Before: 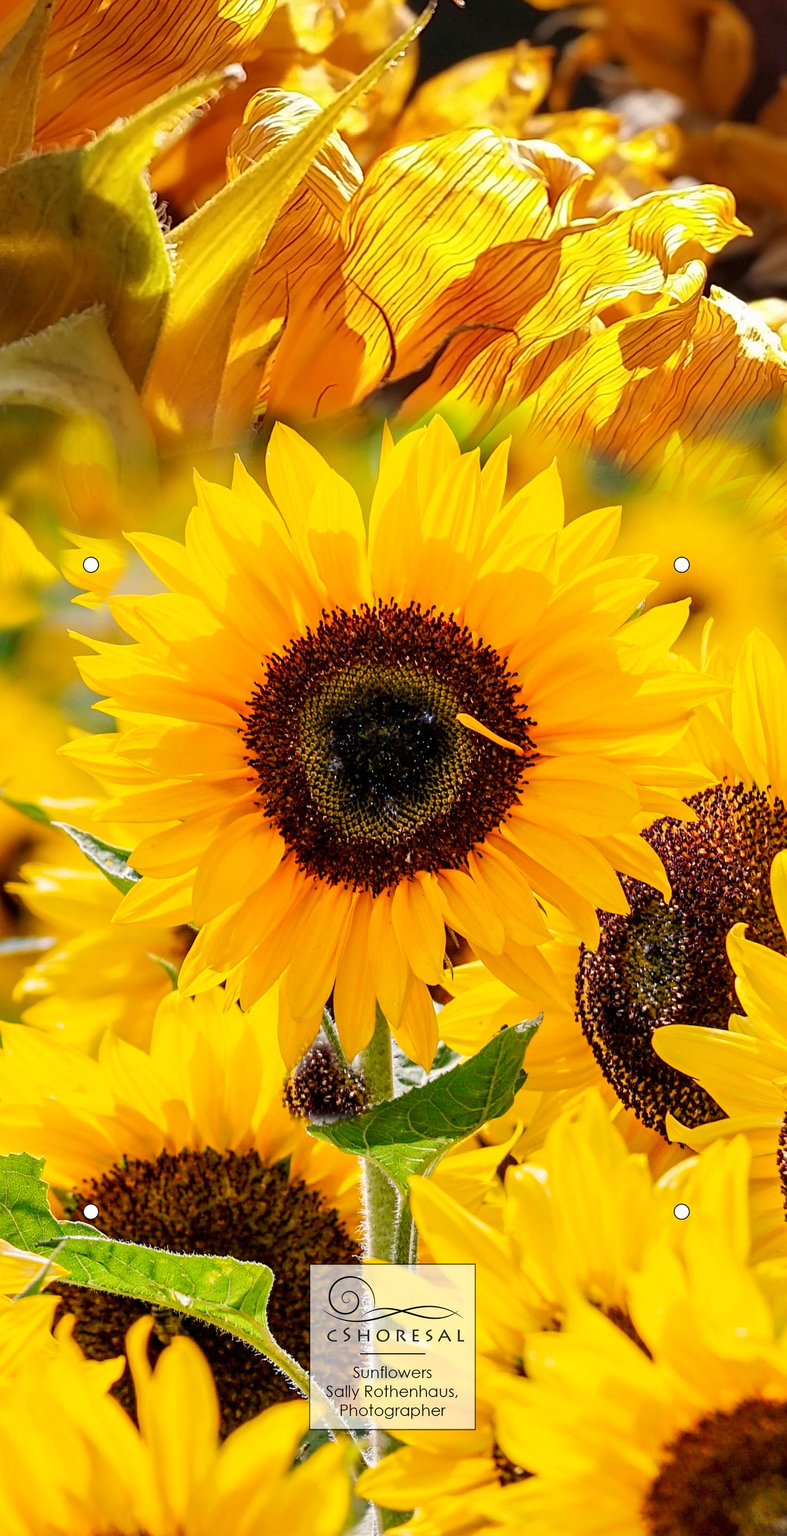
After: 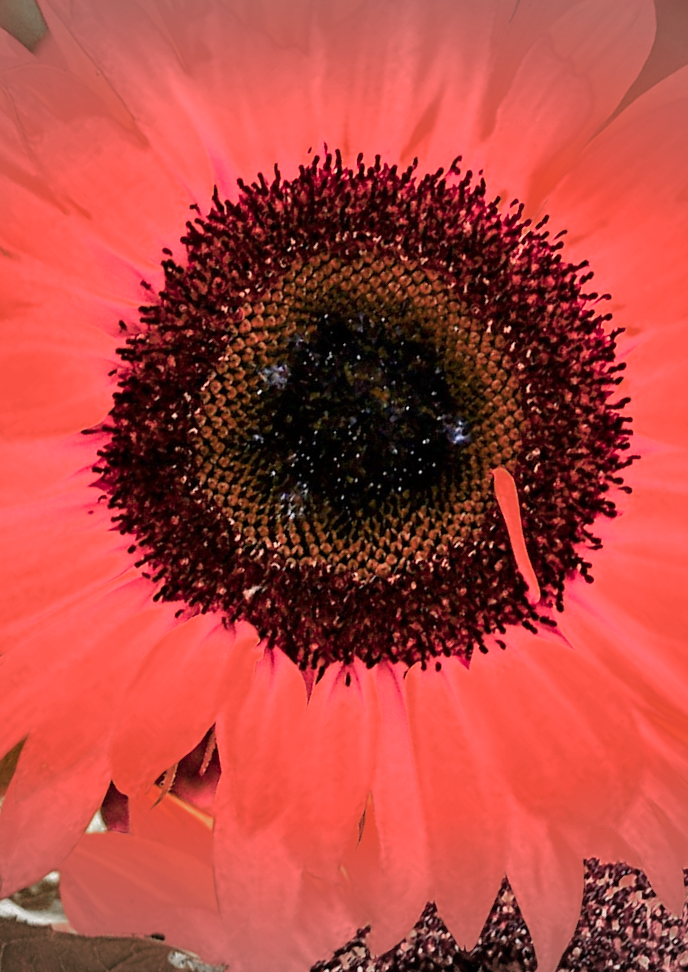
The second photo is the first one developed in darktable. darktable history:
vignetting: fall-off start 100.44%, brightness -0.167, width/height ratio 1.309, unbound false
crop and rotate: angle -44.59°, top 16.409%, right 0.818%, bottom 11.758%
color zones: curves: ch0 [(0.006, 0.385) (0.143, 0.563) (0.243, 0.321) (0.352, 0.464) (0.516, 0.456) (0.625, 0.5) (0.75, 0.5) (0.875, 0.5)]; ch1 [(0, 0.5) (0.134, 0.504) (0.246, 0.463) (0.421, 0.515) (0.5, 0.56) (0.625, 0.5) (0.75, 0.5) (0.875, 0.5)]; ch2 [(0, 0.5) (0.131, 0.426) (0.307, 0.289) (0.38, 0.188) (0.513, 0.216) (0.625, 0.548) (0.75, 0.468) (0.838, 0.396) (0.971, 0.311)]
